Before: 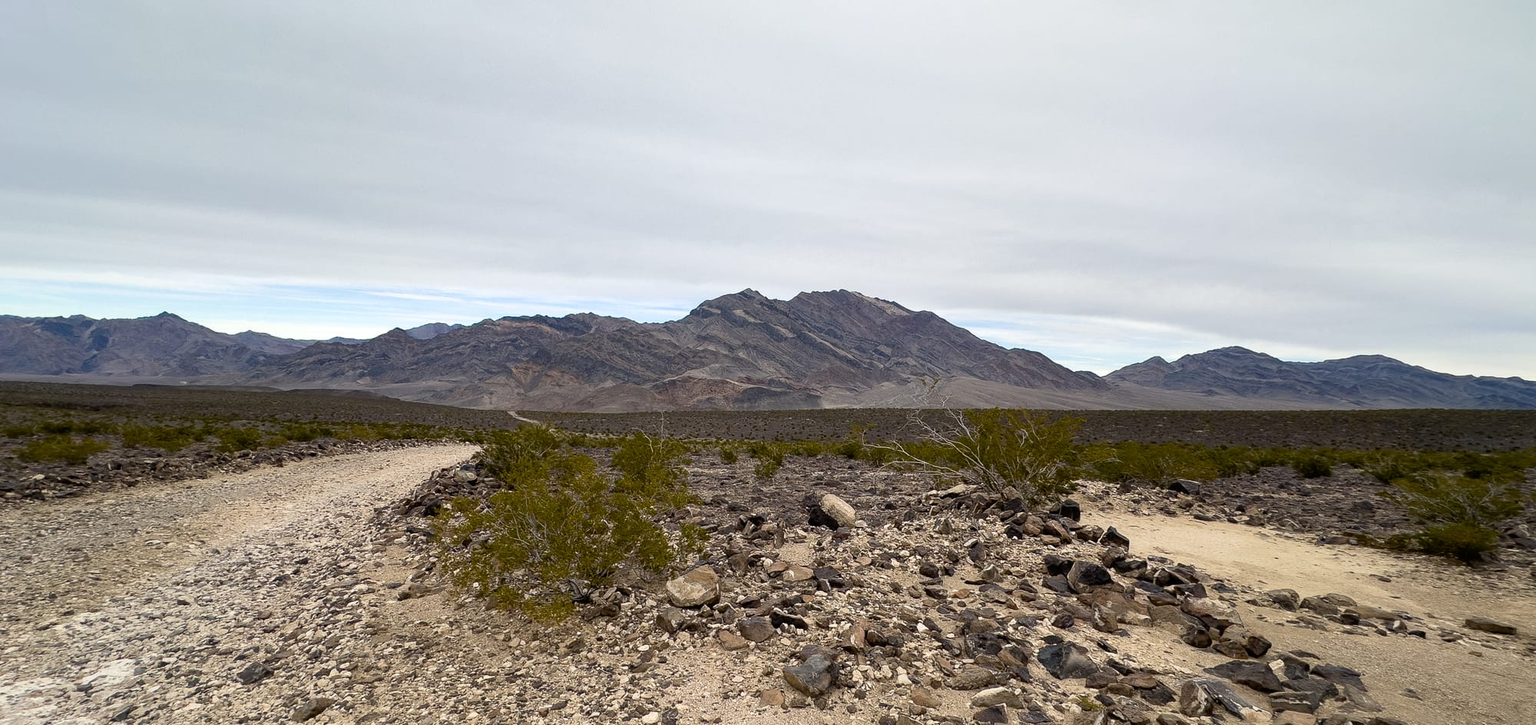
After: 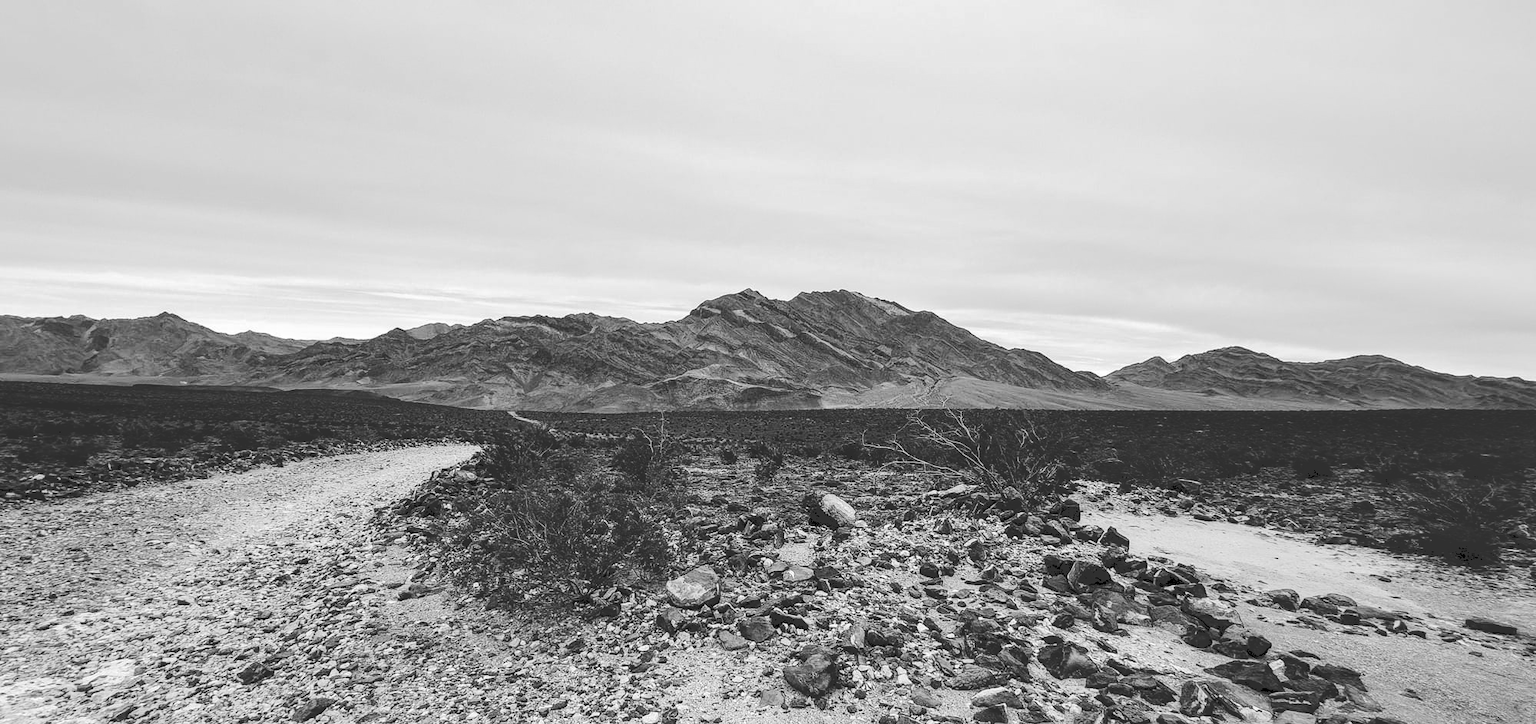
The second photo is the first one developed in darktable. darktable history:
monochrome: a 1.94, b -0.638
contrast equalizer: y [[0.518, 0.517, 0.501, 0.5, 0.5, 0.5], [0.5 ×6], [0.5 ×6], [0 ×6], [0 ×6]]
tone curve: curves: ch0 [(0, 0) (0.003, 0.195) (0.011, 0.196) (0.025, 0.196) (0.044, 0.196) (0.069, 0.196) (0.1, 0.196) (0.136, 0.197) (0.177, 0.207) (0.224, 0.224) (0.277, 0.268) (0.335, 0.336) (0.399, 0.424) (0.468, 0.533) (0.543, 0.632) (0.623, 0.715) (0.709, 0.789) (0.801, 0.85) (0.898, 0.906) (1, 1)], preserve colors none
local contrast: on, module defaults
